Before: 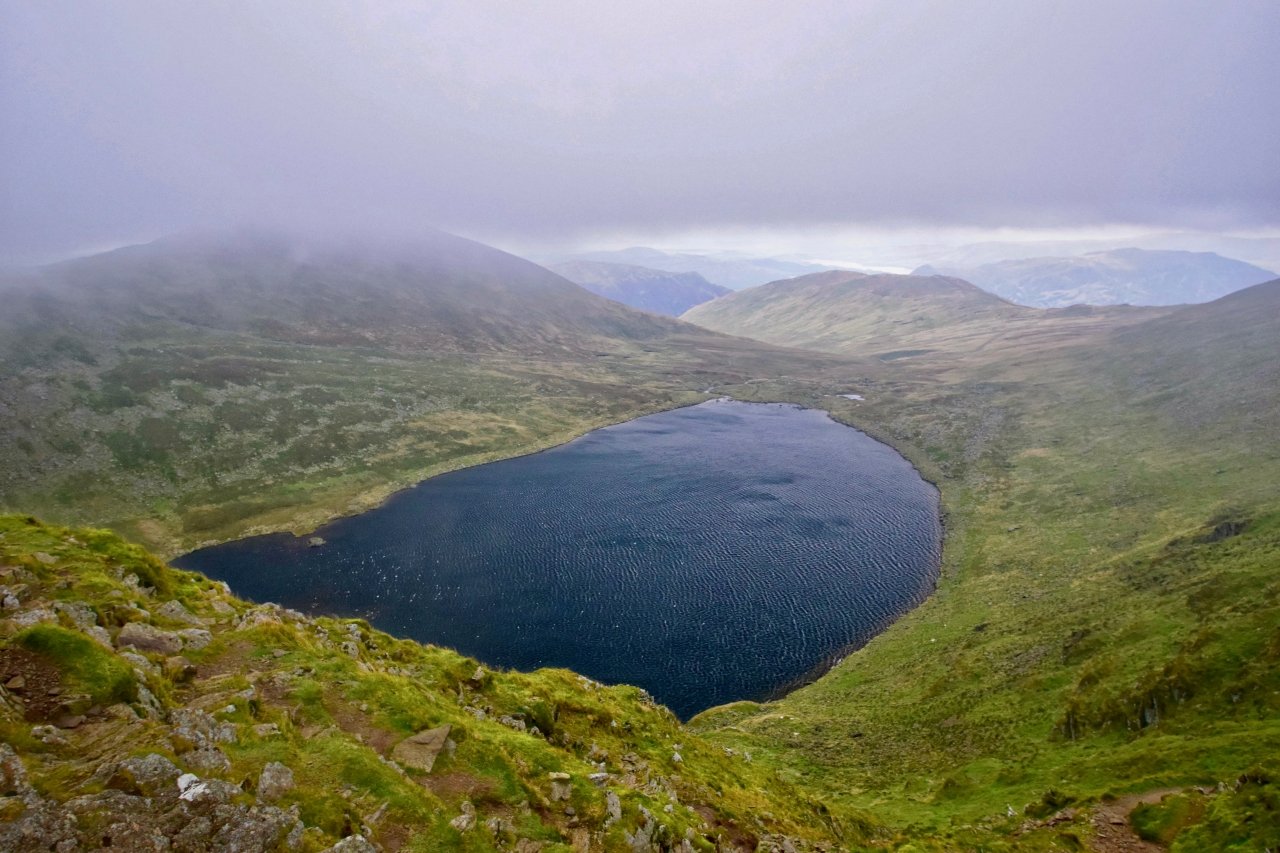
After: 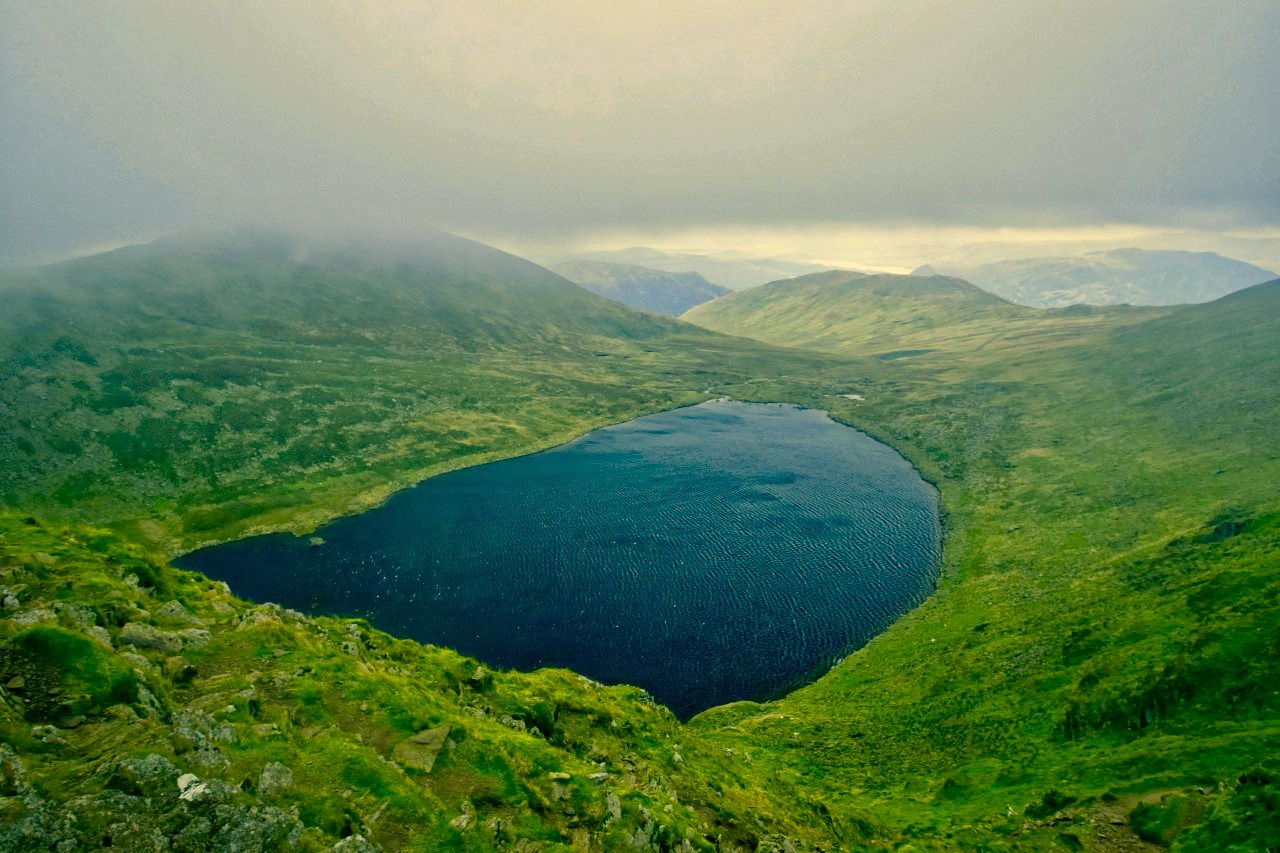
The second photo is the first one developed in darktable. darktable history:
exposure: black level correction 0.01, compensate exposure bias true, compensate highlight preservation false
haze removal: compatibility mode true, adaptive false
color correction: highlights a* 2.25, highlights b* 33.83, shadows a* -37.2, shadows b* -5.46
